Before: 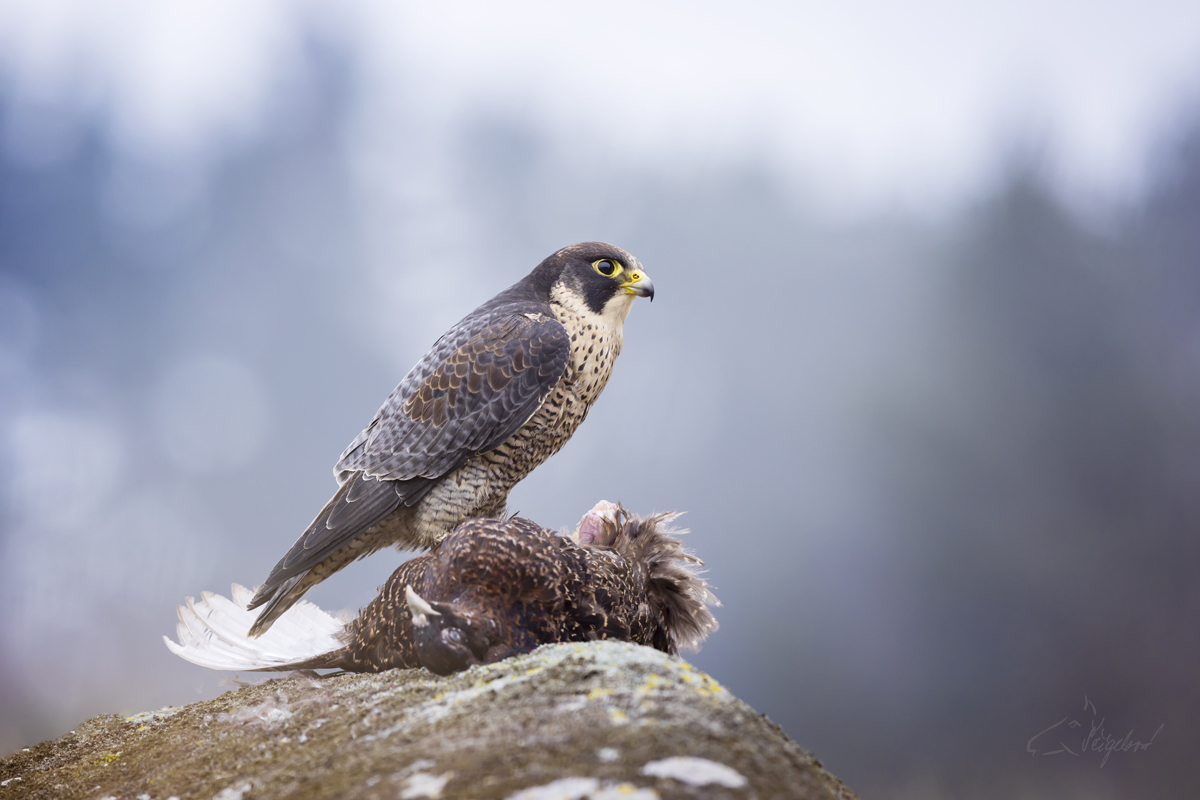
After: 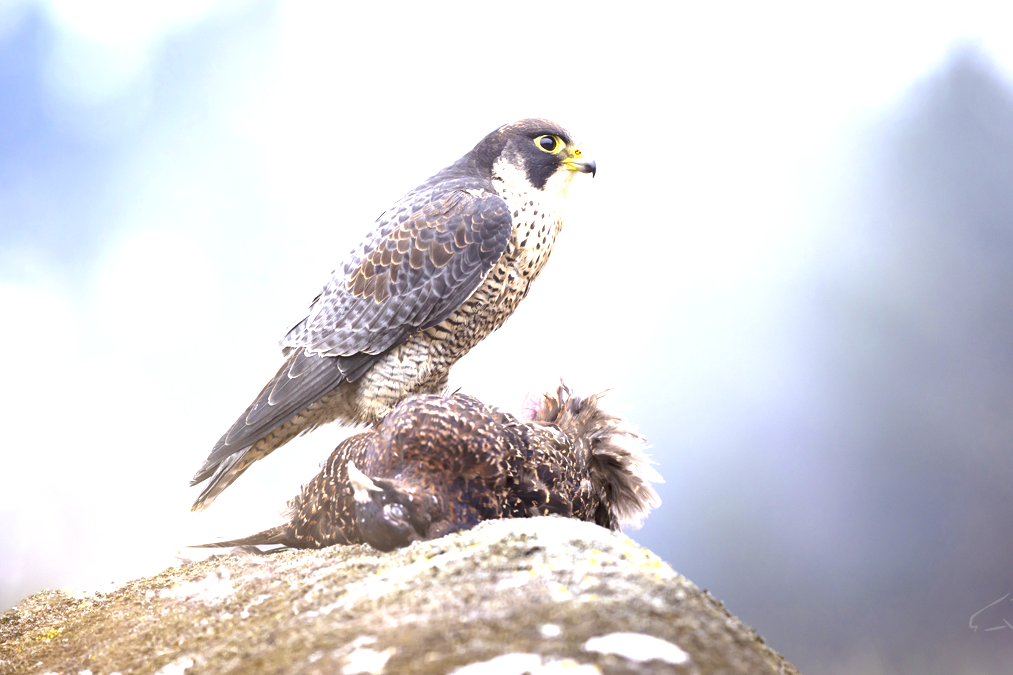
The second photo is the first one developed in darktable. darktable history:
crop and rotate: left 4.842%, top 15.51%, right 10.668%
exposure: black level correction 0, exposure 1.379 EV, compensate exposure bias true, compensate highlight preservation false
